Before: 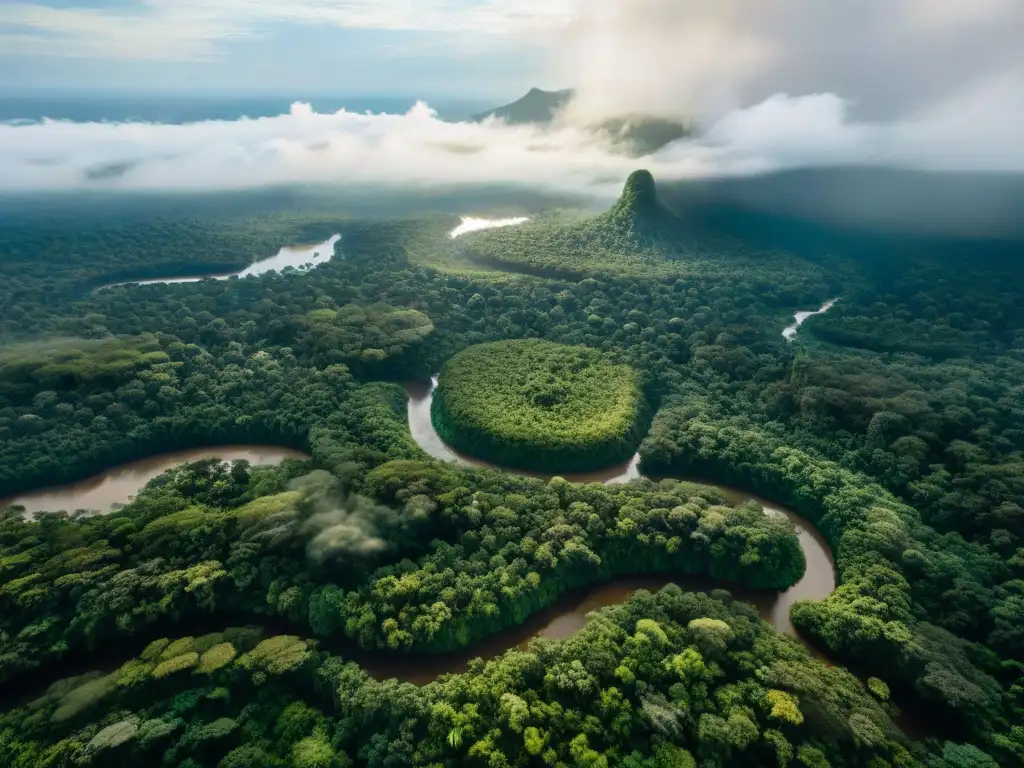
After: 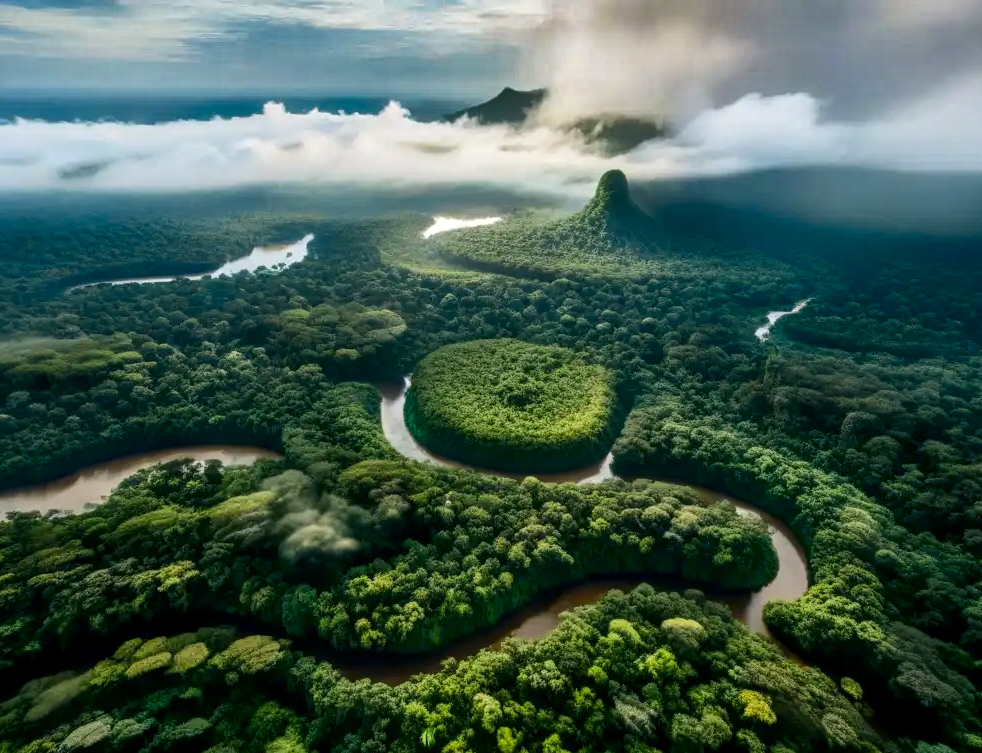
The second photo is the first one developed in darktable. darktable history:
local contrast: on, module defaults
shadows and highlights: shadows 24.24, highlights -80.01, soften with gaussian
color zones: curves: ch0 [(0.068, 0.464) (0.25, 0.5) (0.48, 0.508) (0.75, 0.536) (0.886, 0.476) (0.967, 0.456)]; ch1 [(0.066, 0.456) (0.25, 0.5) (0.616, 0.508) (0.746, 0.56) (0.934, 0.444)]
contrast brightness saturation: contrast 0.133, brightness -0.05, saturation 0.159
crop and rotate: left 2.709%, right 1.326%, bottom 1.896%
